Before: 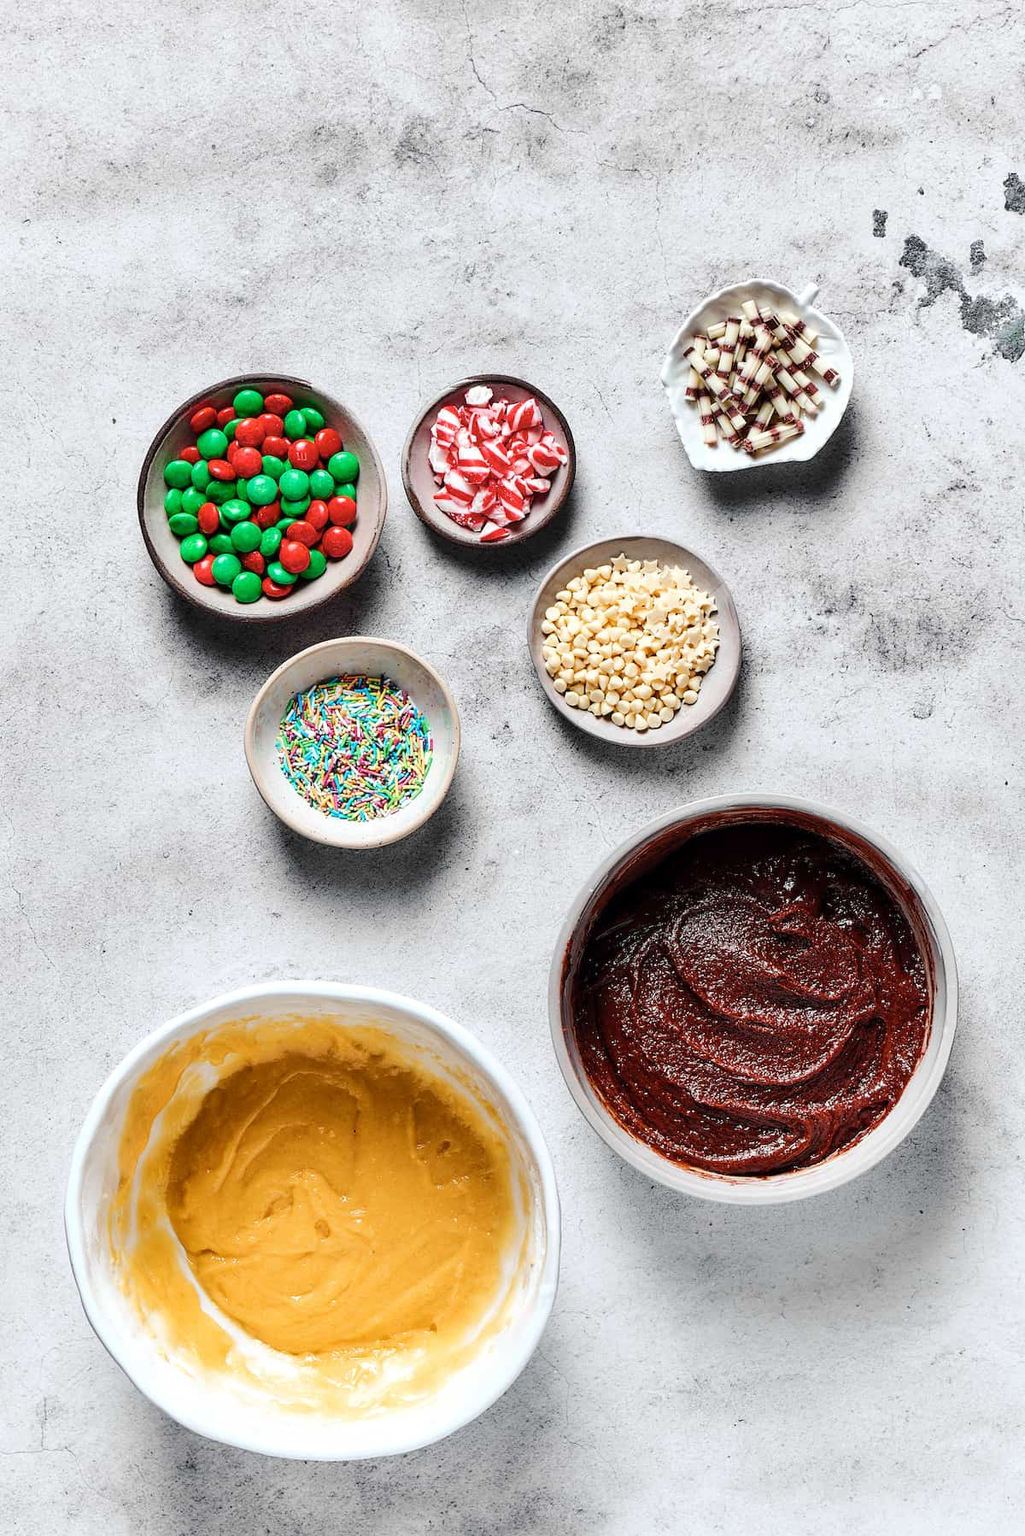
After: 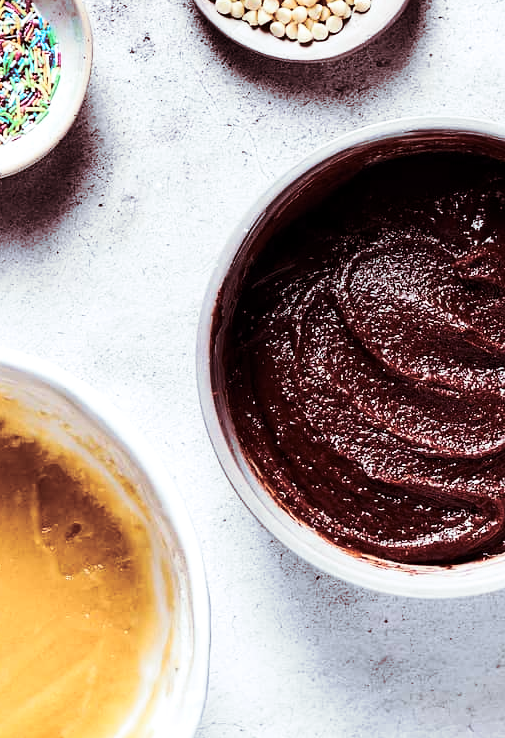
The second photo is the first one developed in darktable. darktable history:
split-toning: on, module defaults
crop: left 37.221%, top 45.169%, right 20.63%, bottom 13.777%
contrast brightness saturation: contrast 0.28
color calibration: illuminant as shot in camera, x 0.358, y 0.373, temperature 4628.91 K
